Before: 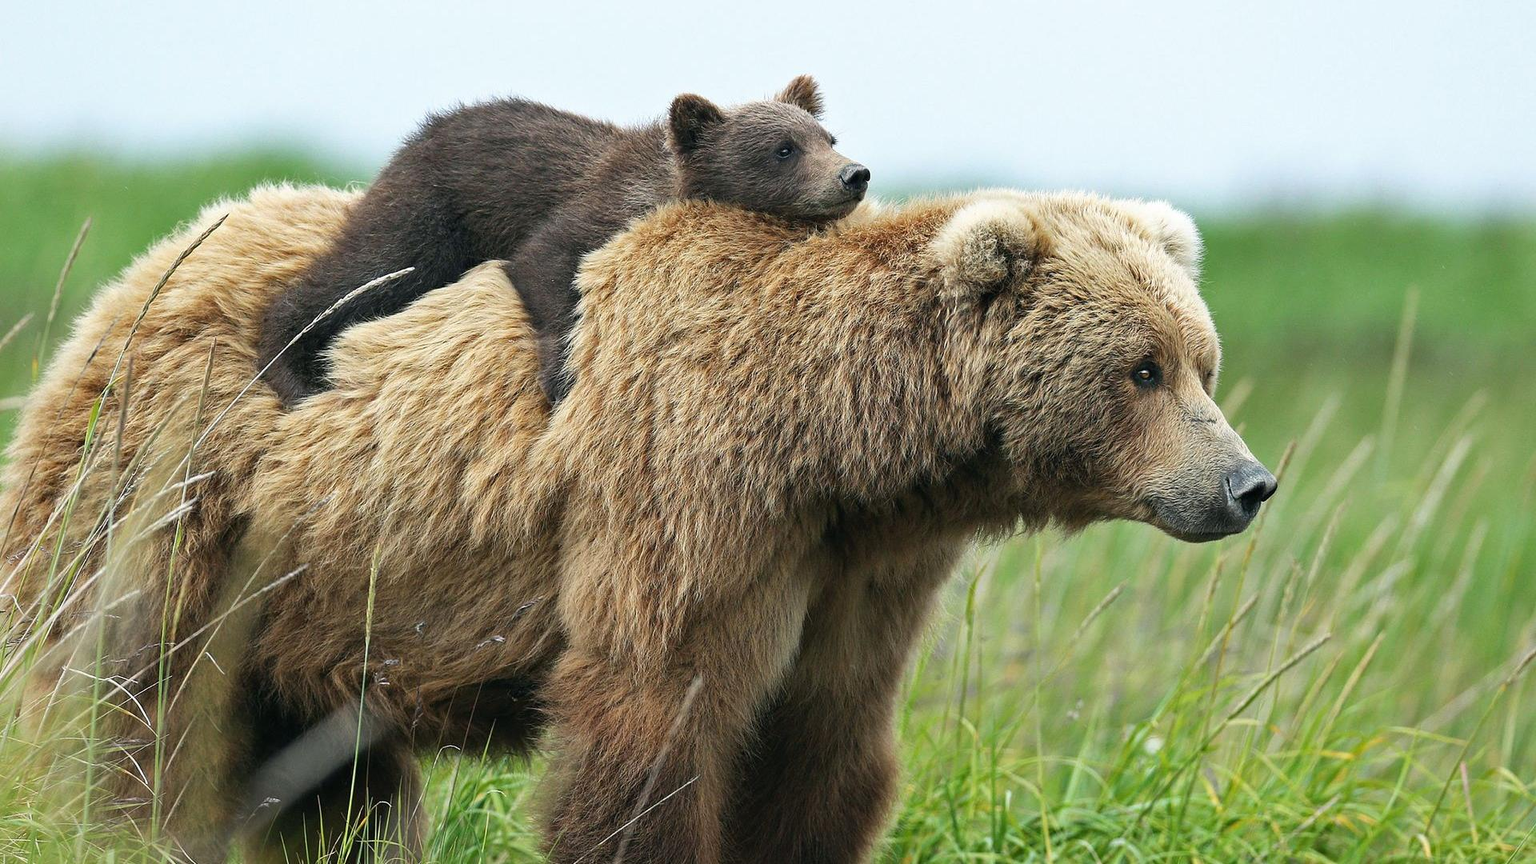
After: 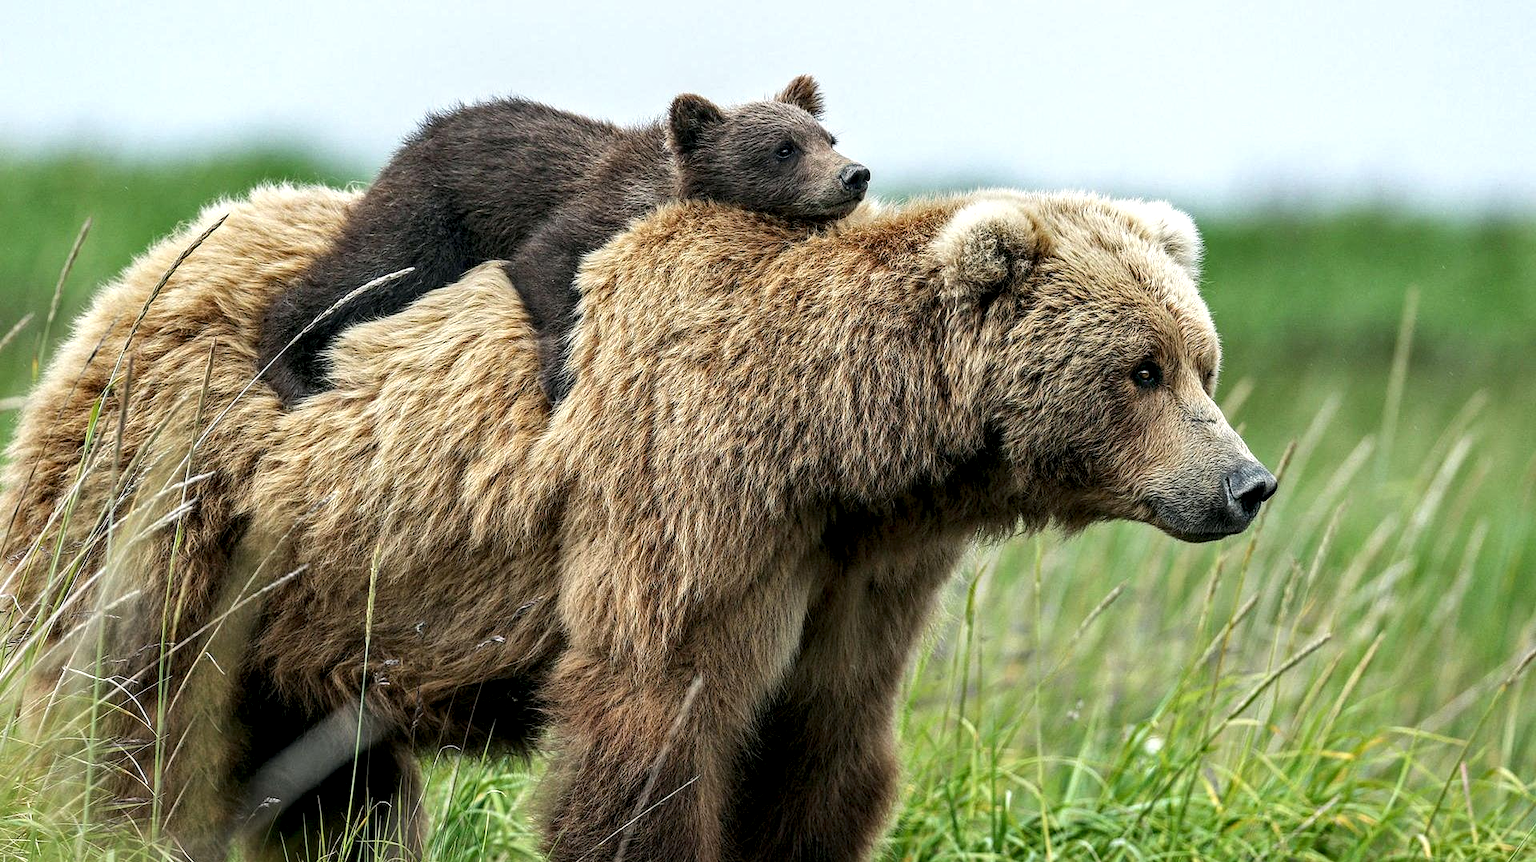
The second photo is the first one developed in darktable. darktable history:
local contrast: detail 160%
crop: top 0.05%, bottom 0.098%
